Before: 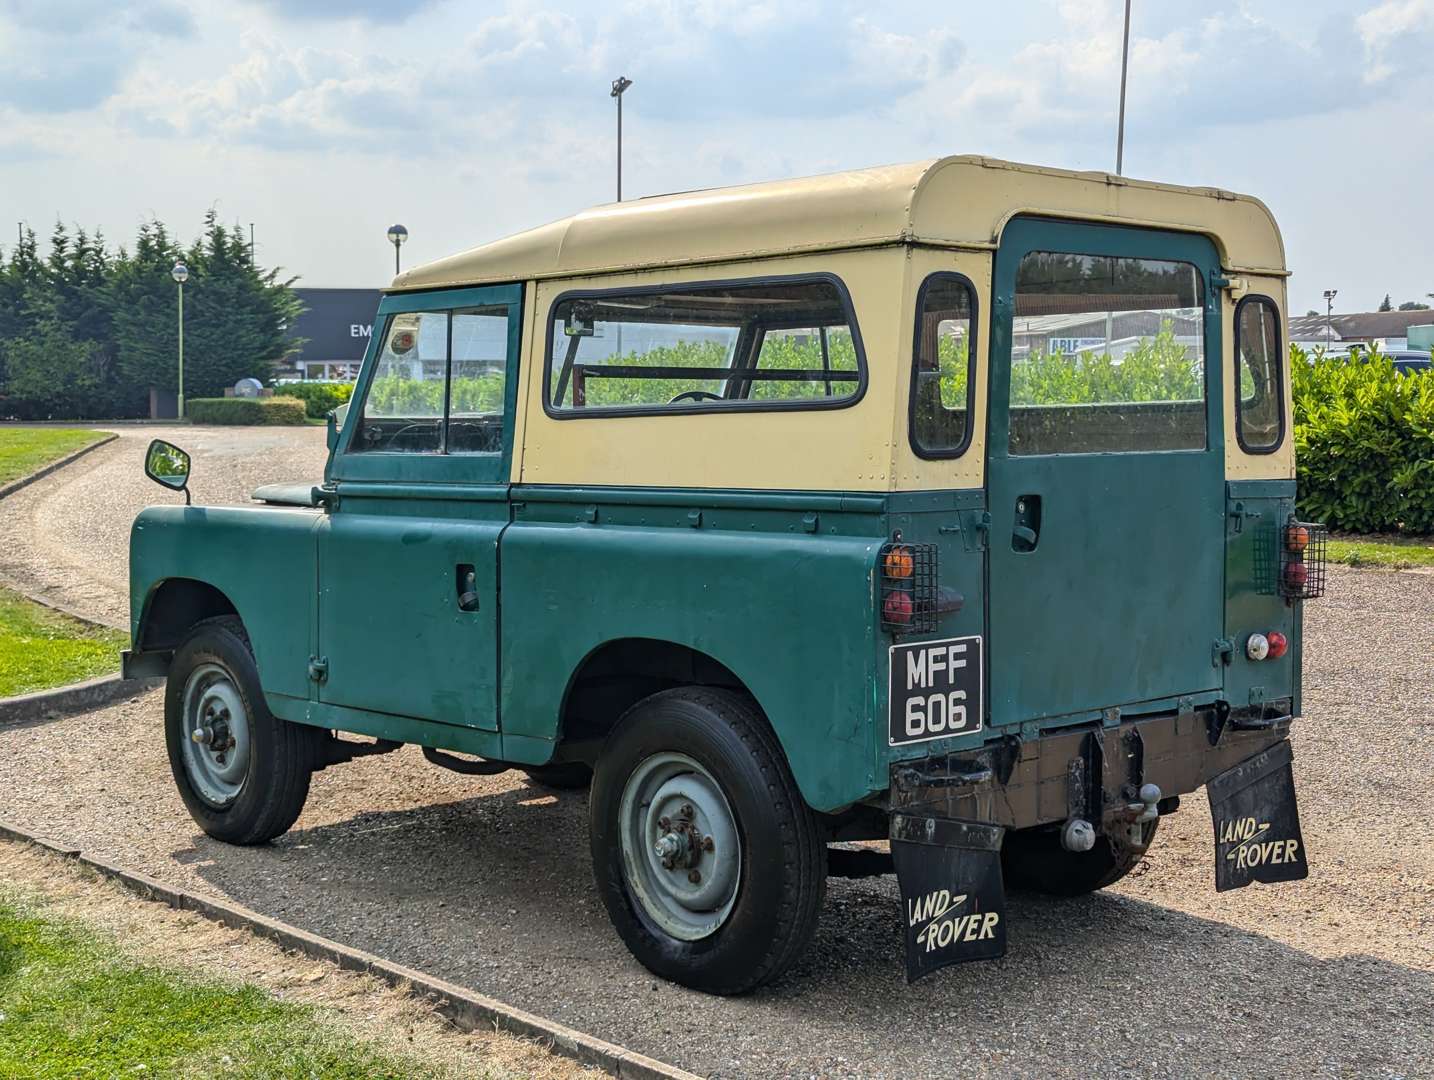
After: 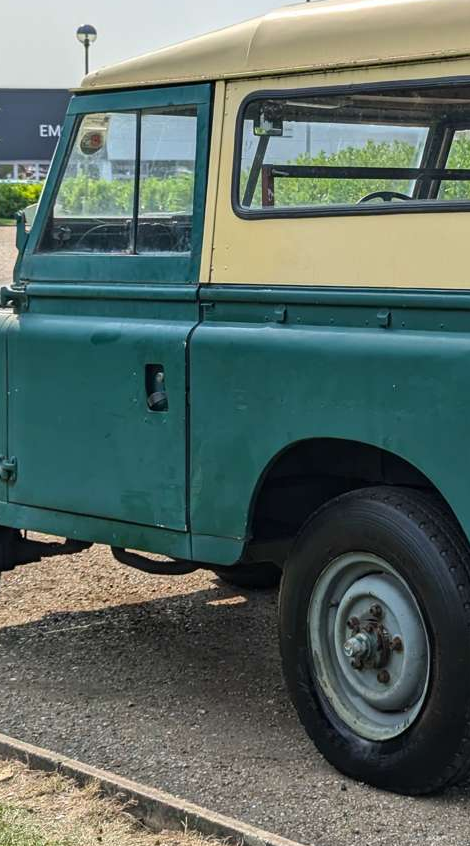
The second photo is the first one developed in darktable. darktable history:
levels: mode automatic, levels [0, 0.43, 0.859]
crop and rotate: left 21.72%, top 18.572%, right 45.45%, bottom 3.004%
